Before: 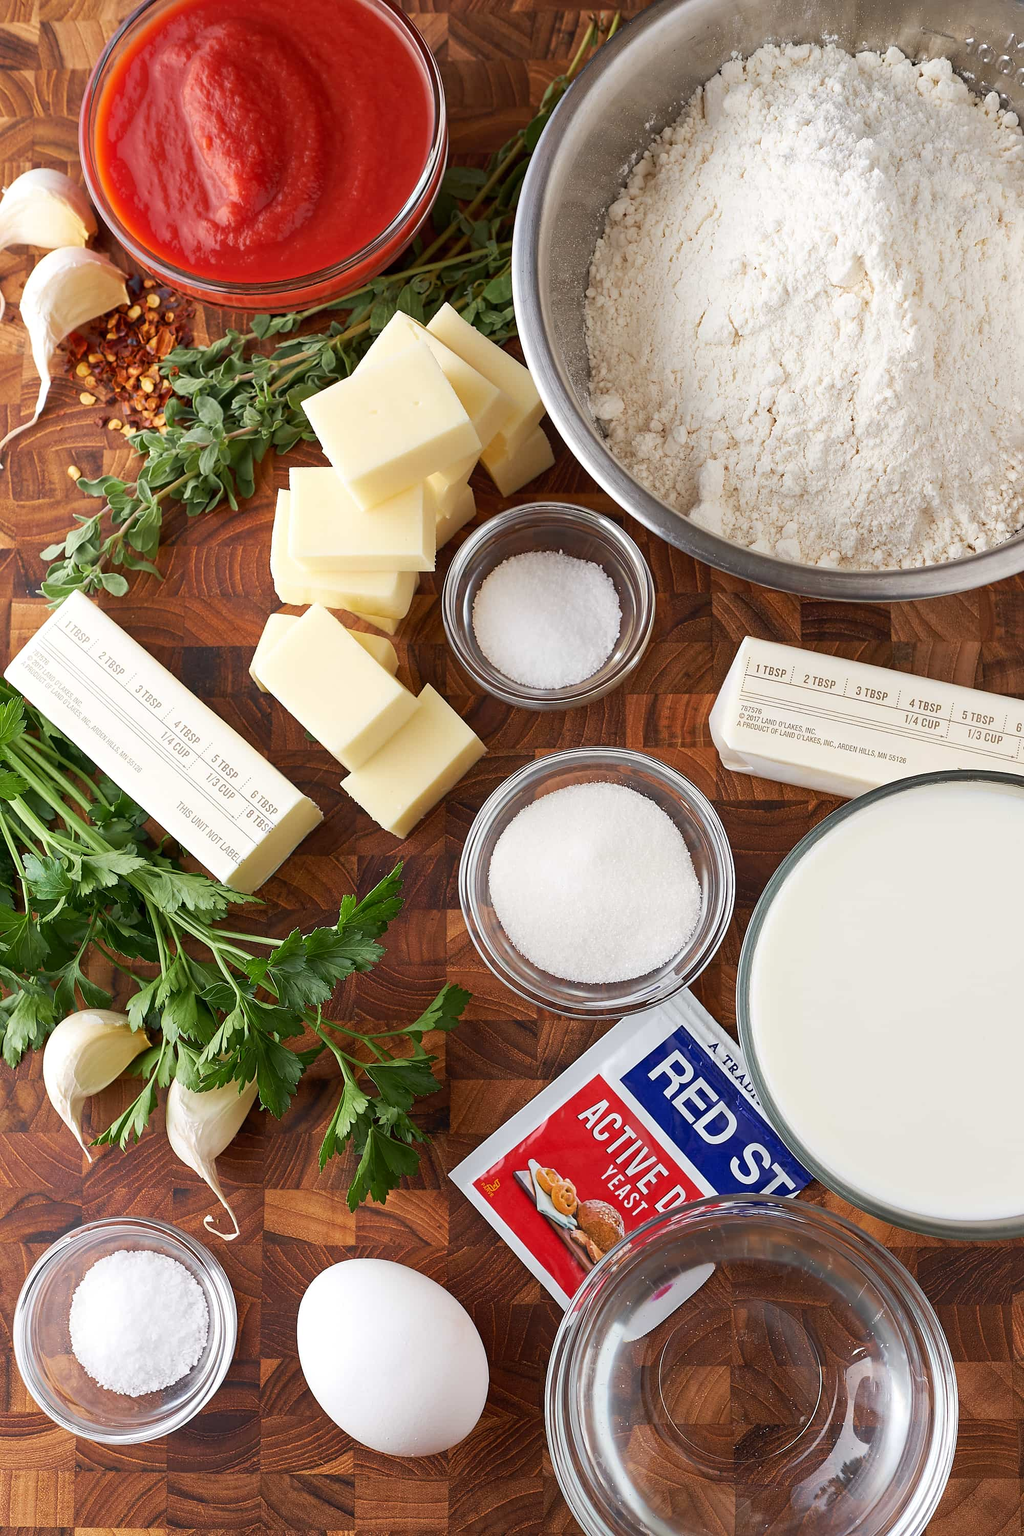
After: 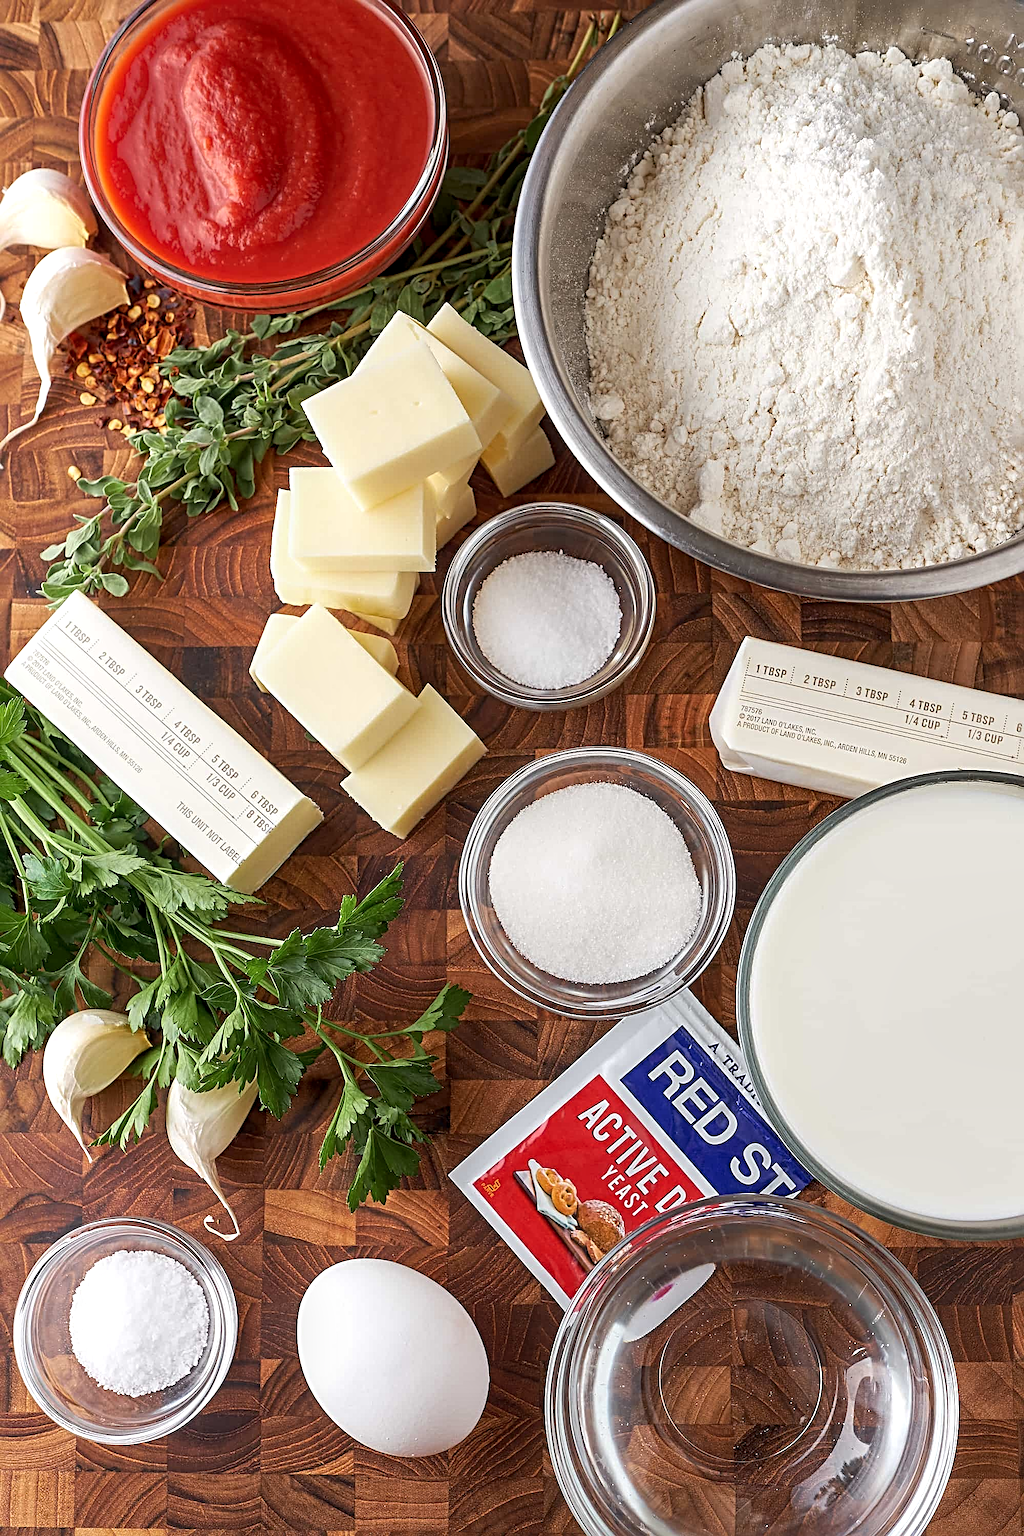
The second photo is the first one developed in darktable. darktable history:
sharpen: radius 4.883
local contrast: detail 130%
